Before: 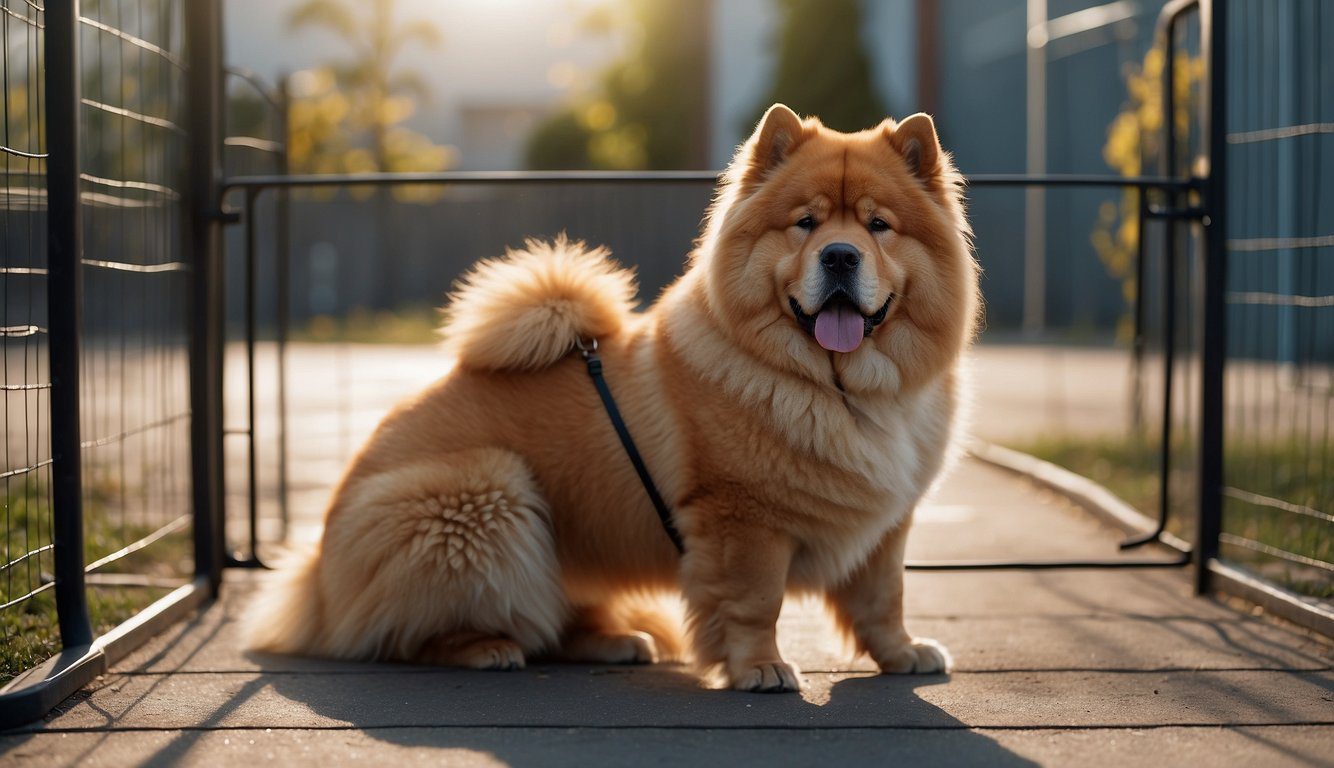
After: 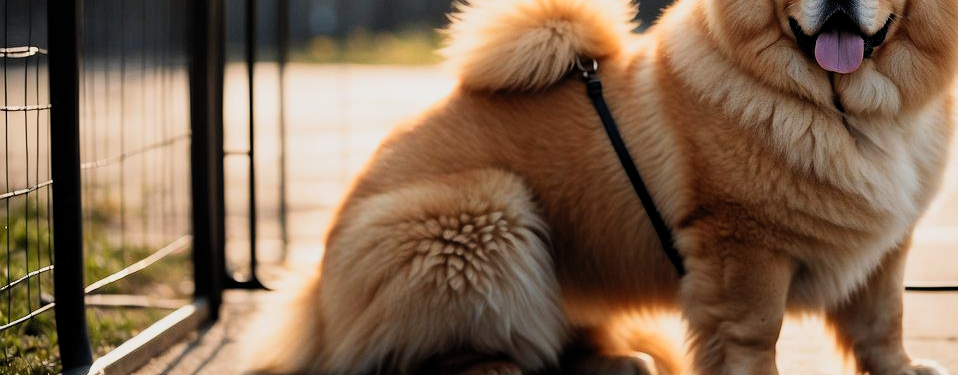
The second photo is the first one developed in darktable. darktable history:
contrast brightness saturation: contrast 0.198, brightness 0.167, saturation 0.228
filmic rgb: middle gray luminance 28.84%, black relative exposure -10.26 EV, white relative exposure 5.5 EV, target black luminance 0%, hardness 3.94, latitude 2.86%, contrast 1.131, highlights saturation mix 4.04%, shadows ↔ highlights balance 15.42%
crop: top 36.412%, right 28.183%, bottom 14.721%
